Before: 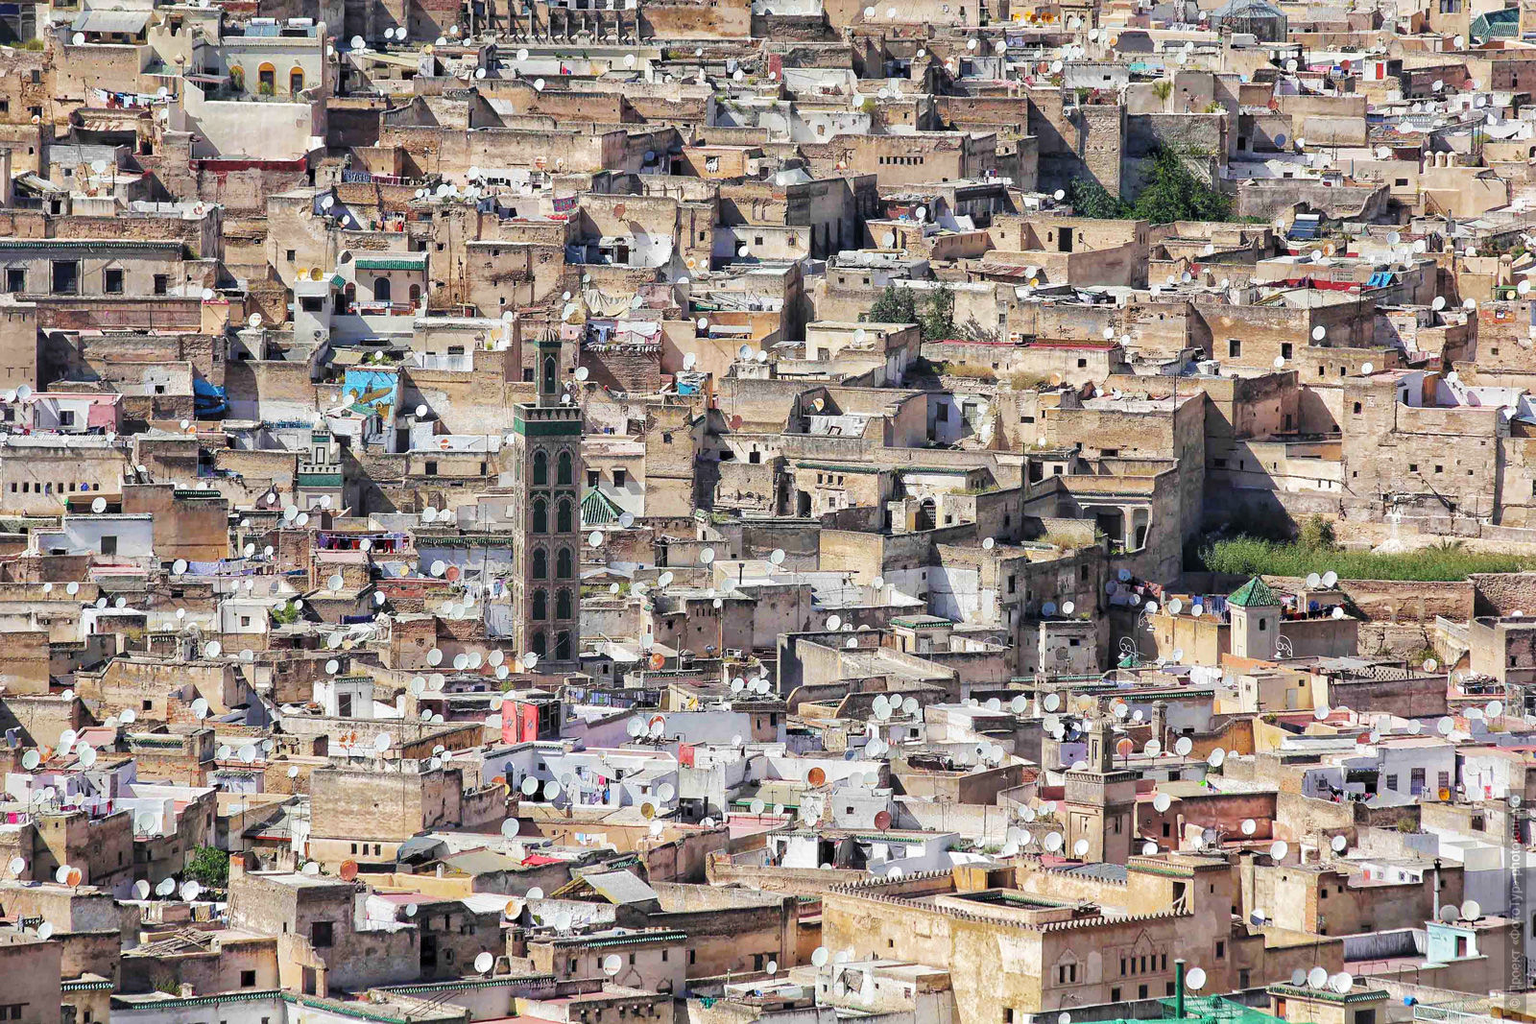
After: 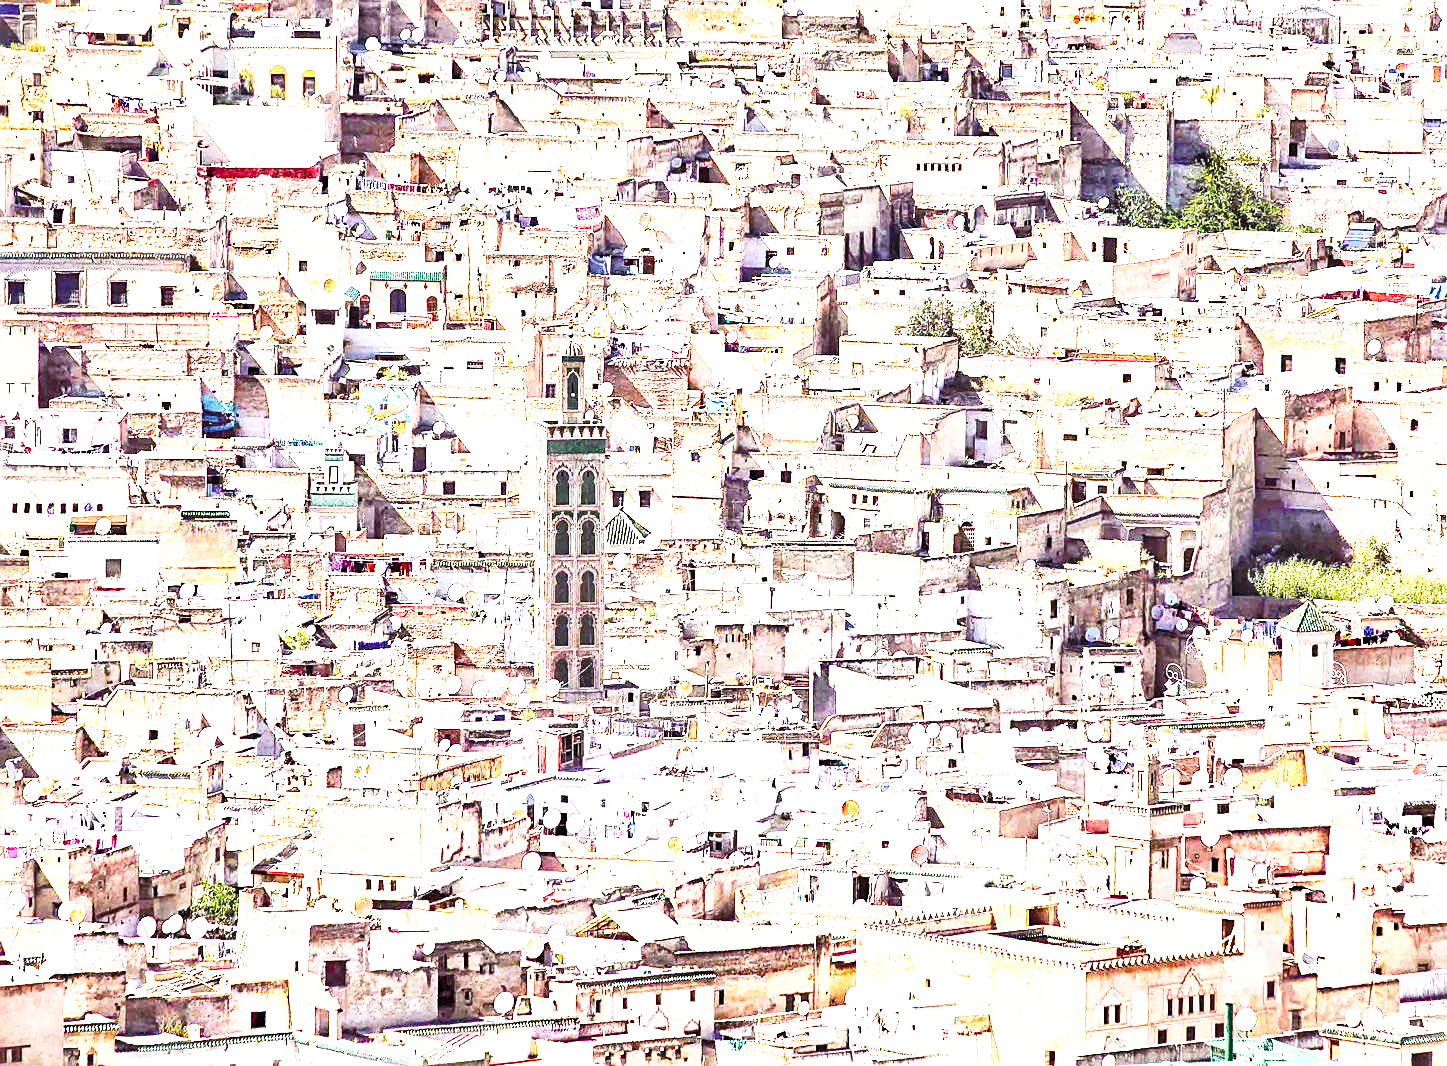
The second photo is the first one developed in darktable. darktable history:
shadows and highlights: shadows 32.06, highlights -32.77, highlights color adjustment 0.338%, soften with gaussian
tone equalizer: mask exposure compensation -0.51 EV
crop: right 9.518%, bottom 0.047%
exposure: black level correction 0, exposure 1.392 EV, compensate highlight preservation false
base curve: curves: ch0 [(0, 0) (0.028, 0.03) (0.121, 0.232) (0.46, 0.748) (0.859, 0.968) (1, 1)], preserve colors none
color balance rgb: power › chroma 1.551%, power › hue 28.28°, highlights gain › chroma 1.086%, highlights gain › hue 60.06°, perceptual saturation grading › global saturation 15.262%, perceptual saturation grading › highlights -19.272%, perceptual saturation grading › shadows 20.311%, perceptual brilliance grading › global brilliance 30.581%, contrast -10.086%
sharpen: on, module defaults
